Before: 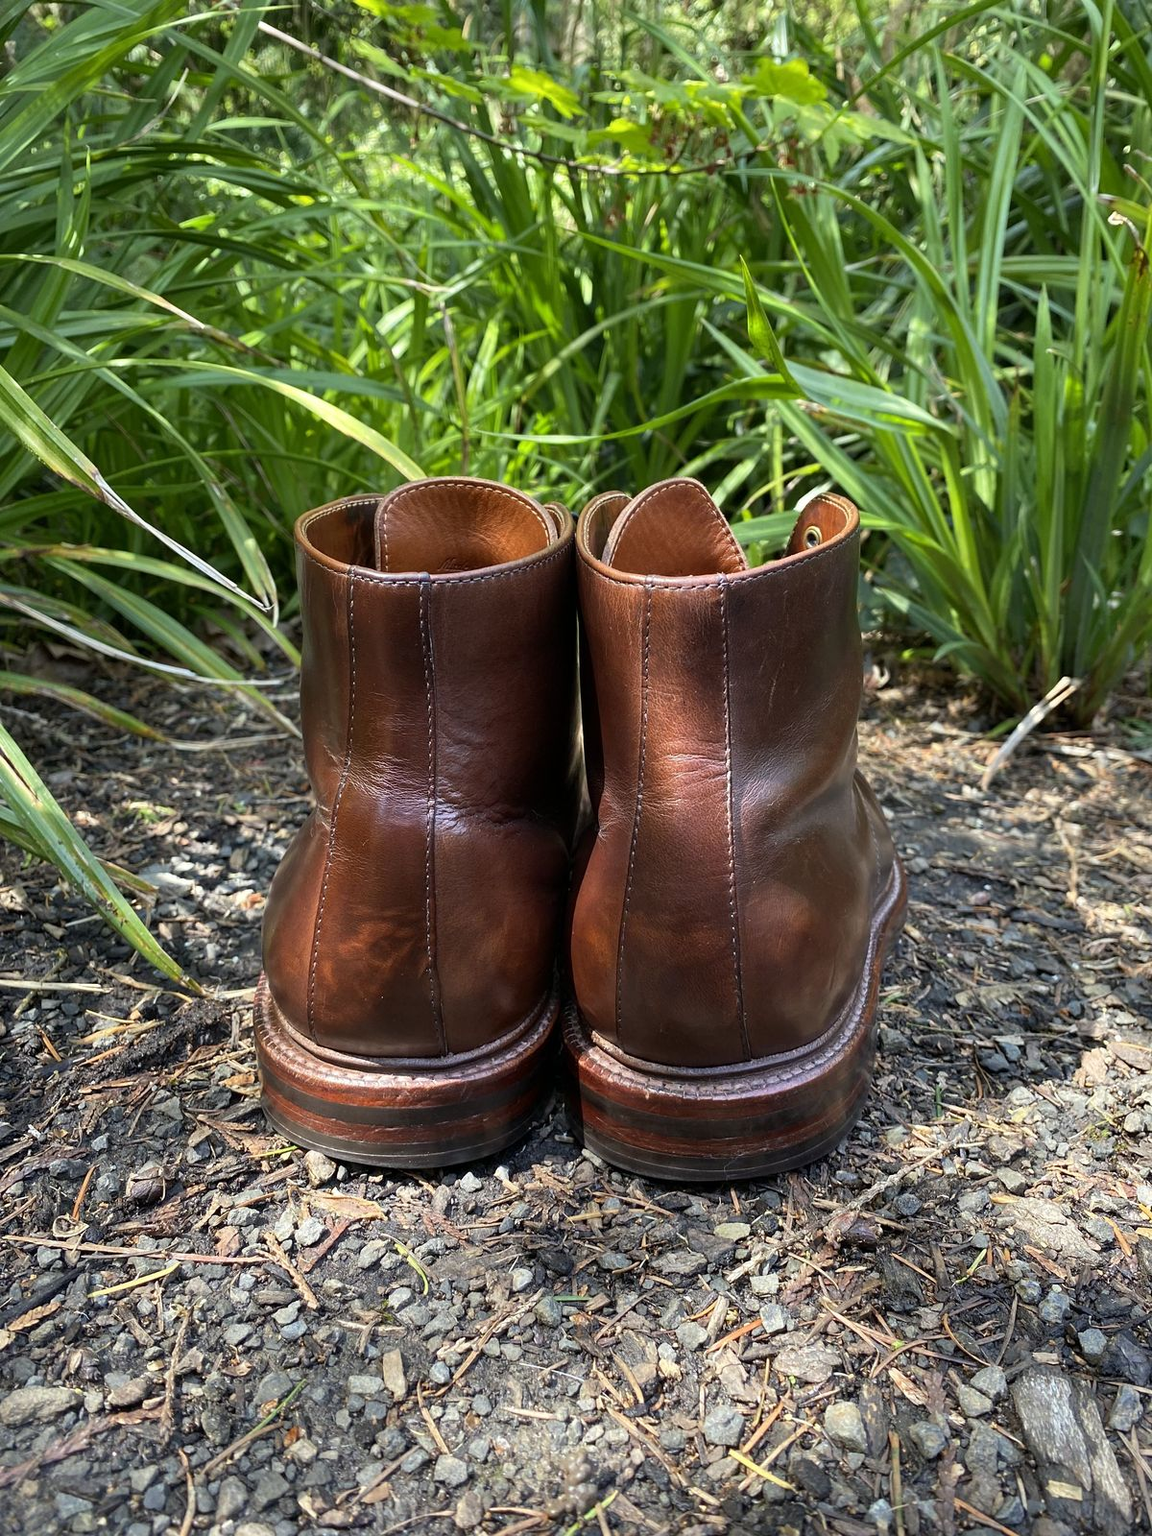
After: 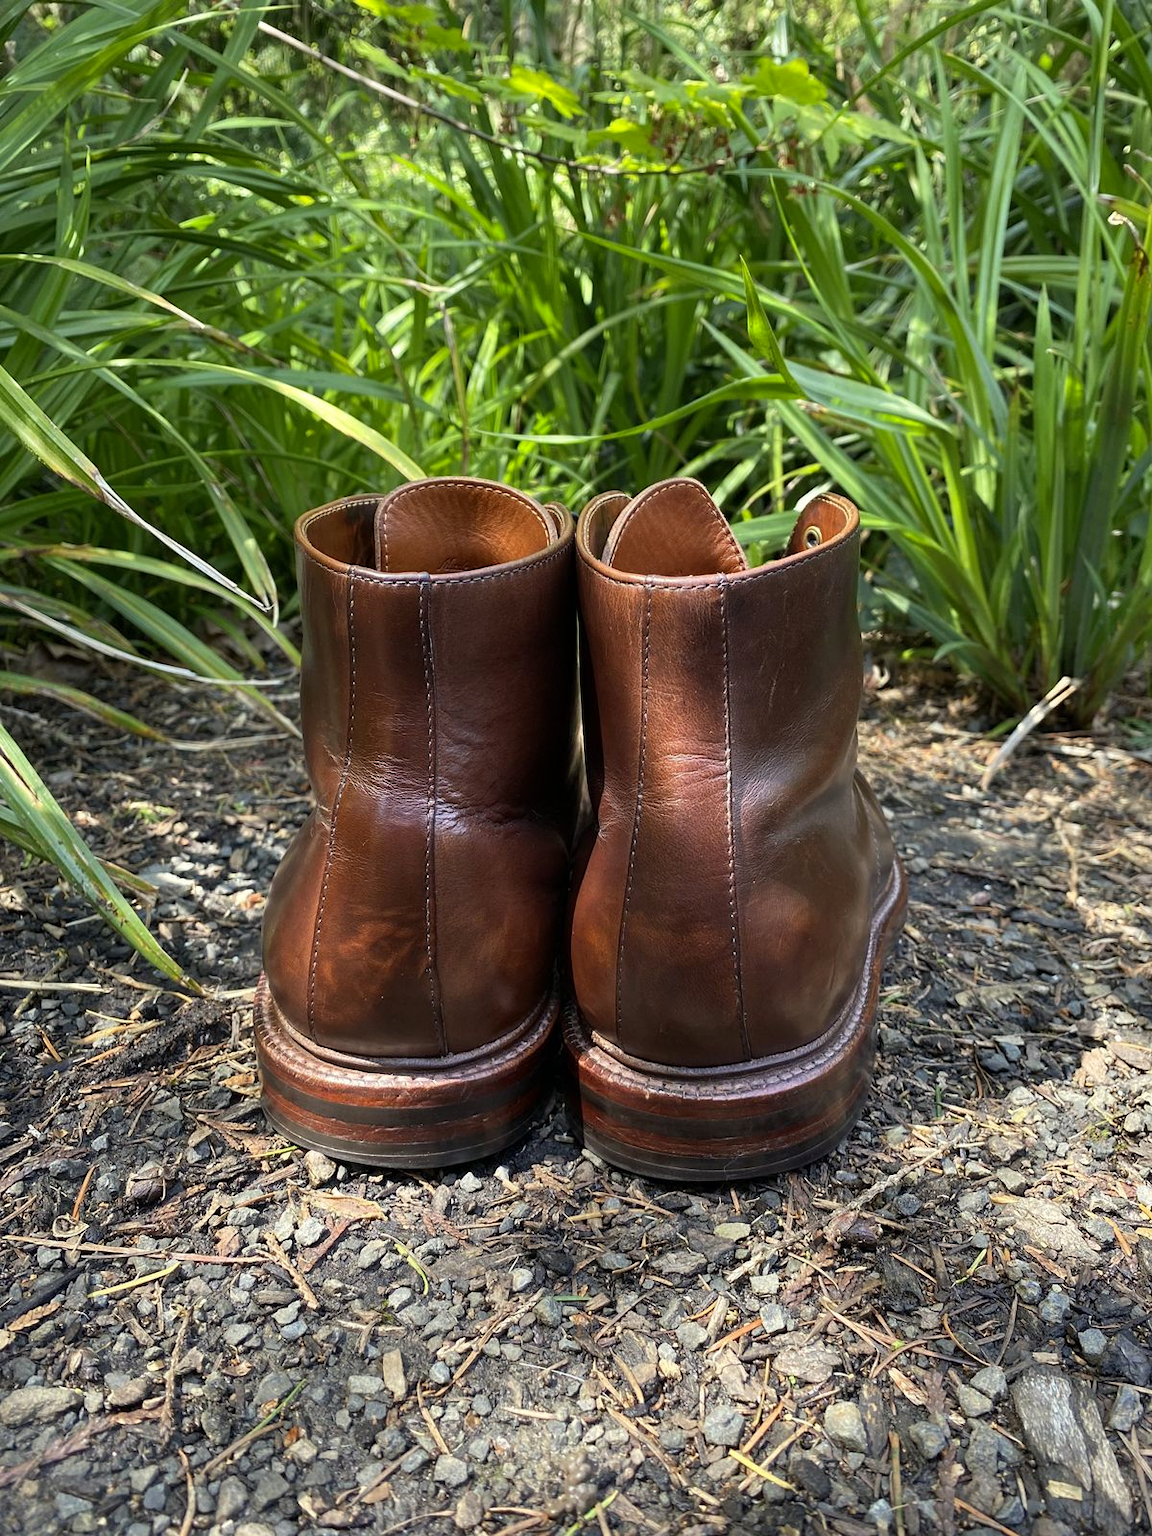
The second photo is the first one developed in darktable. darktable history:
color correction: highlights b* 2.99
